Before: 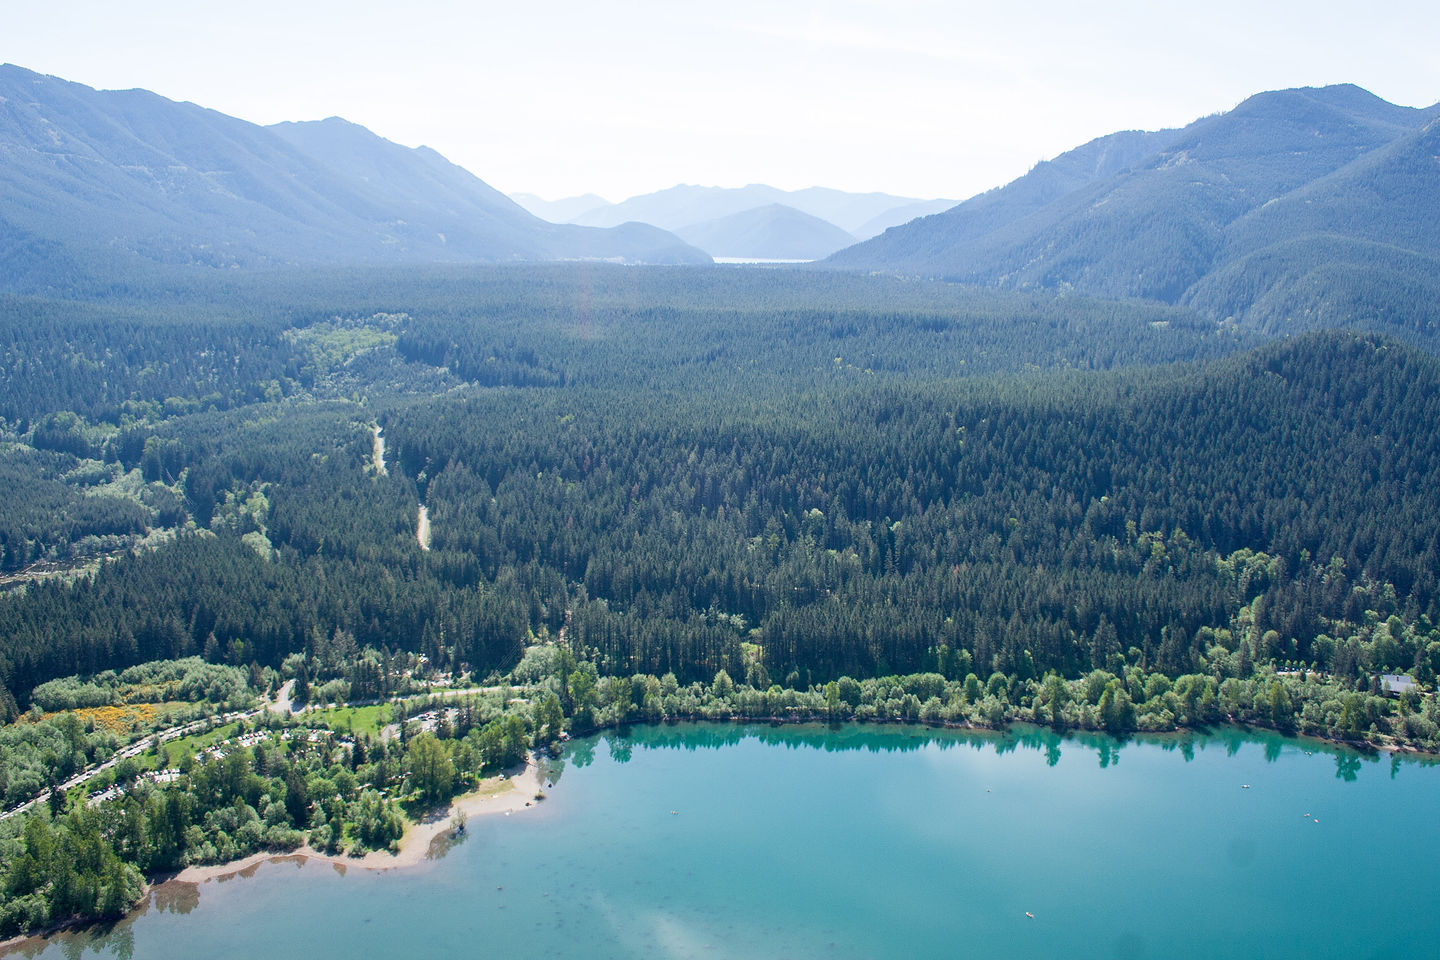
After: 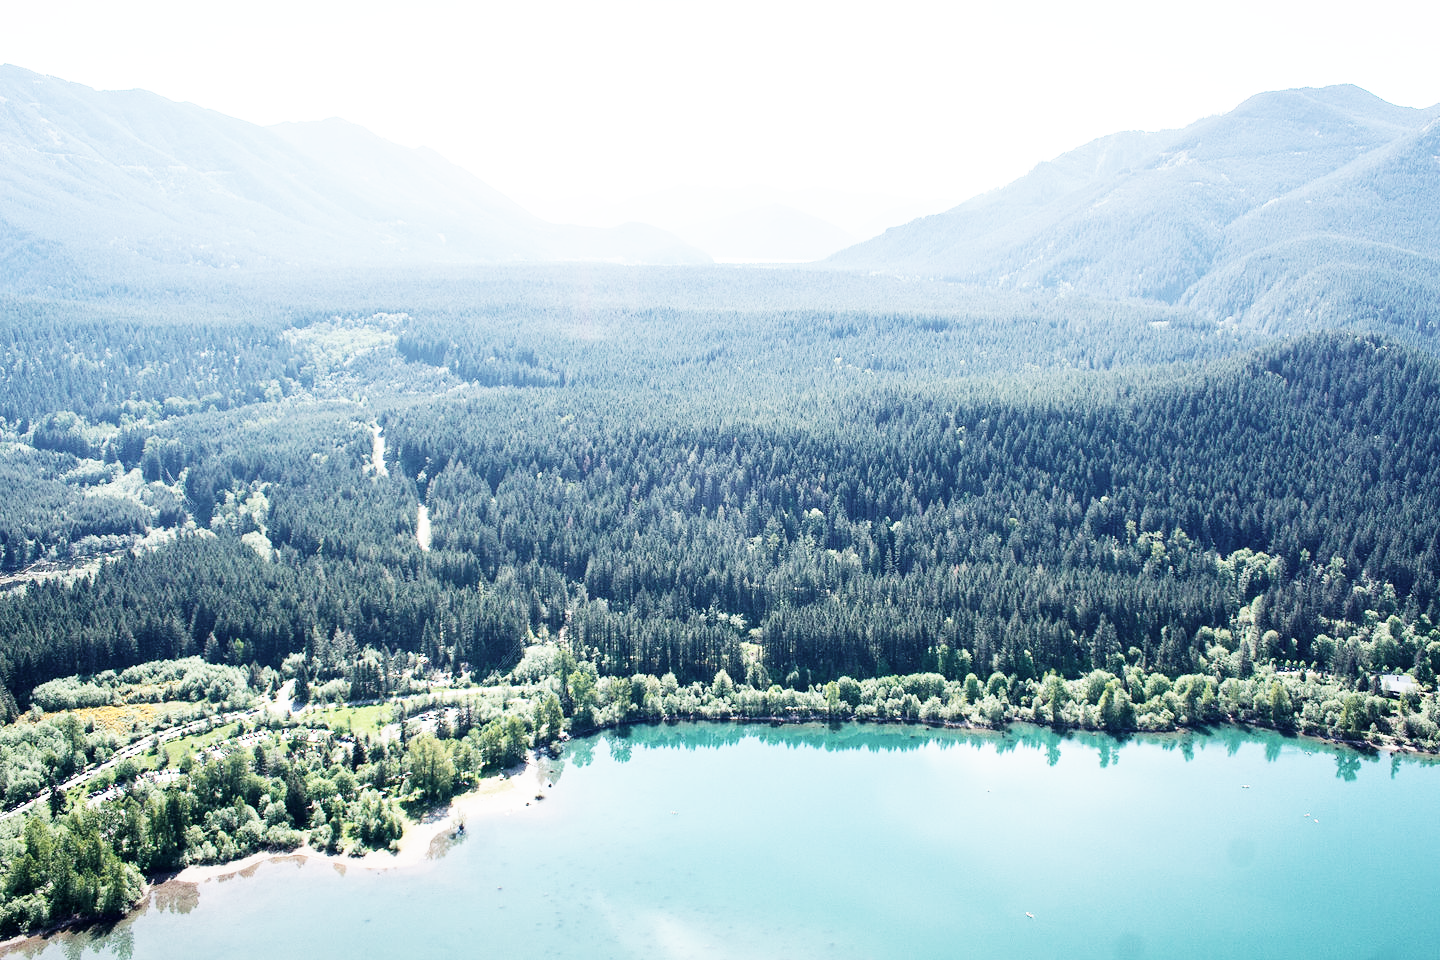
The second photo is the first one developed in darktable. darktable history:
contrast brightness saturation: contrast 0.102, saturation -0.37
base curve: curves: ch0 [(0, 0) (0.007, 0.004) (0.027, 0.03) (0.046, 0.07) (0.207, 0.54) (0.442, 0.872) (0.673, 0.972) (1, 1)], preserve colors none
